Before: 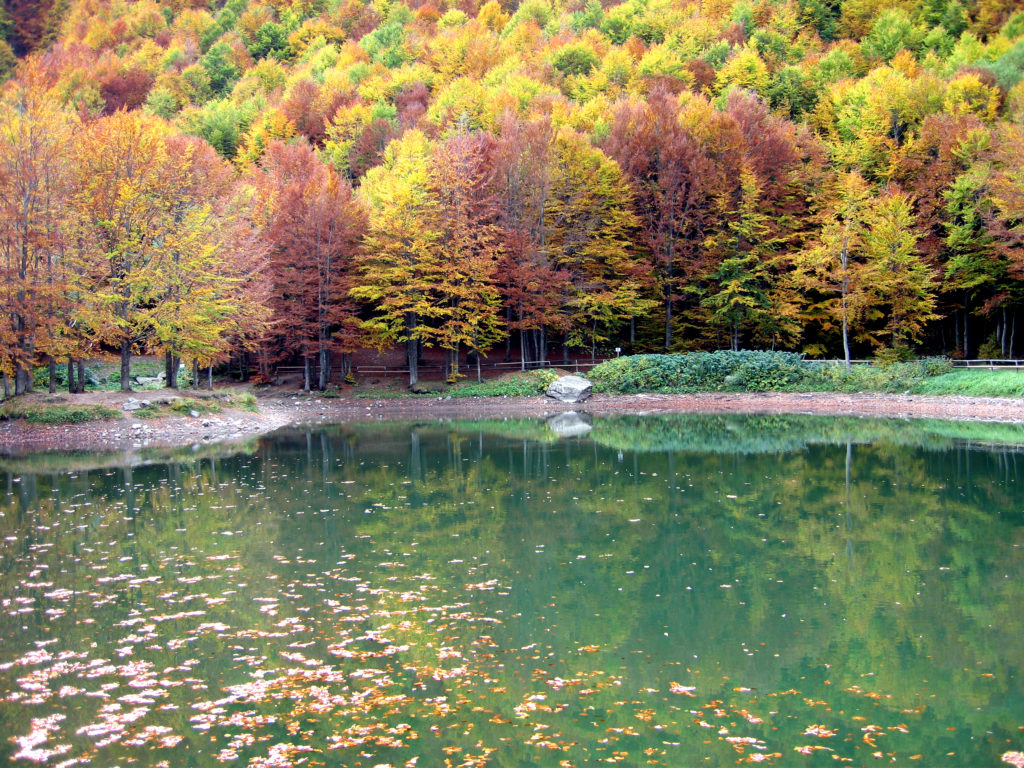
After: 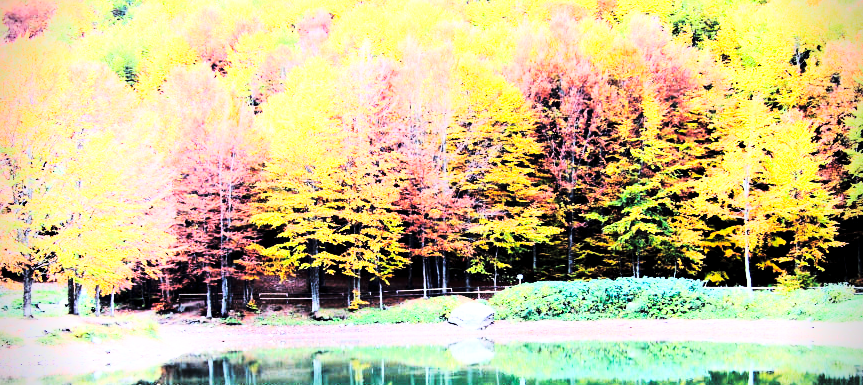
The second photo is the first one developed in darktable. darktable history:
tone curve: curves: ch0 [(0, 0) (0.003, 0.002) (0.011, 0.005) (0.025, 0.011) (0.044, 0.017) (0.069, 0.021) (0.1, 0.027) (0.136, 0.035) (0.177, 0.05) (0.224, 0.076) (0.277, 0.126) (0.335, 0.212) (0.399, 0.333) (0.468, 0.473) (0.543, 0.627) (0.623, 0.784) (0.709, 0.9) (0.801, 0.963) (0.898, 0.988) (1, 1)], color space Lab, linked channels, preserve colors none
crop and rotate: left 9.662%, top 9.587%, right 5.967%, bottom 40.19%
vignetting: fall-off start 87.87%, fall-off radius 24.66%, brightness -0.457, saturation -0.291
exposure: black level correction 0.005, exposure 0.002 EV, compensate highlight preservation false
contrast brightness saturation: brightness 0.275
base curve: curves: ch0 [(0, 0) (0.032, 0.037) (0.105, 0.228) (0.435, 0.76) (0.856, 0.983) (1, 1)], preserve colors none
